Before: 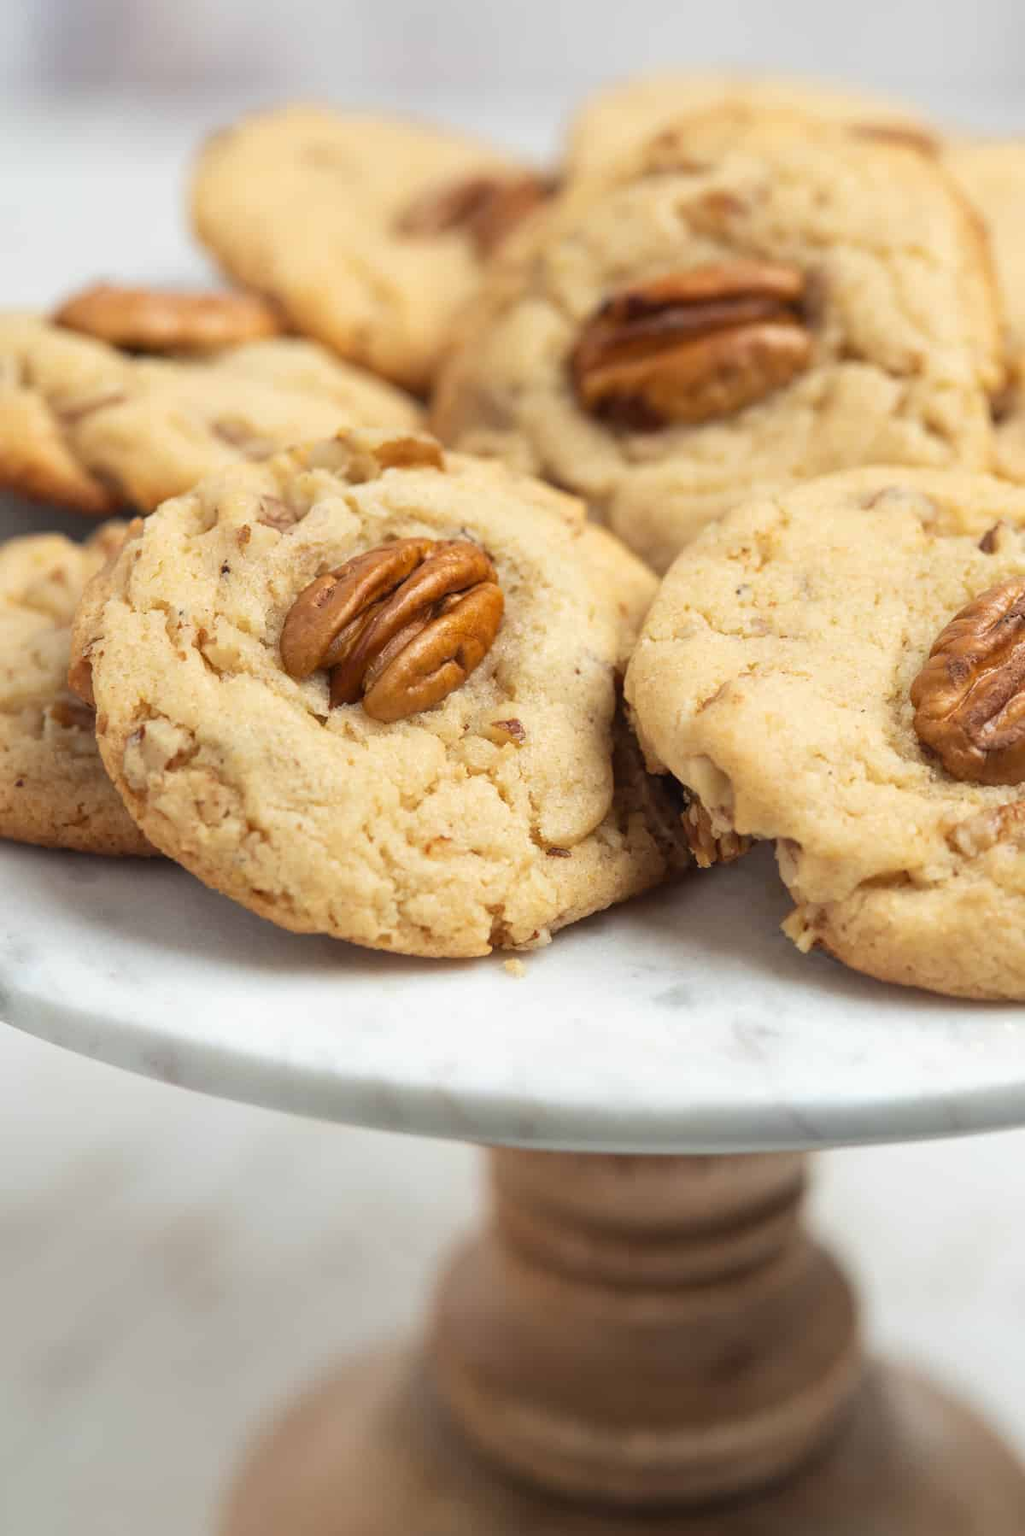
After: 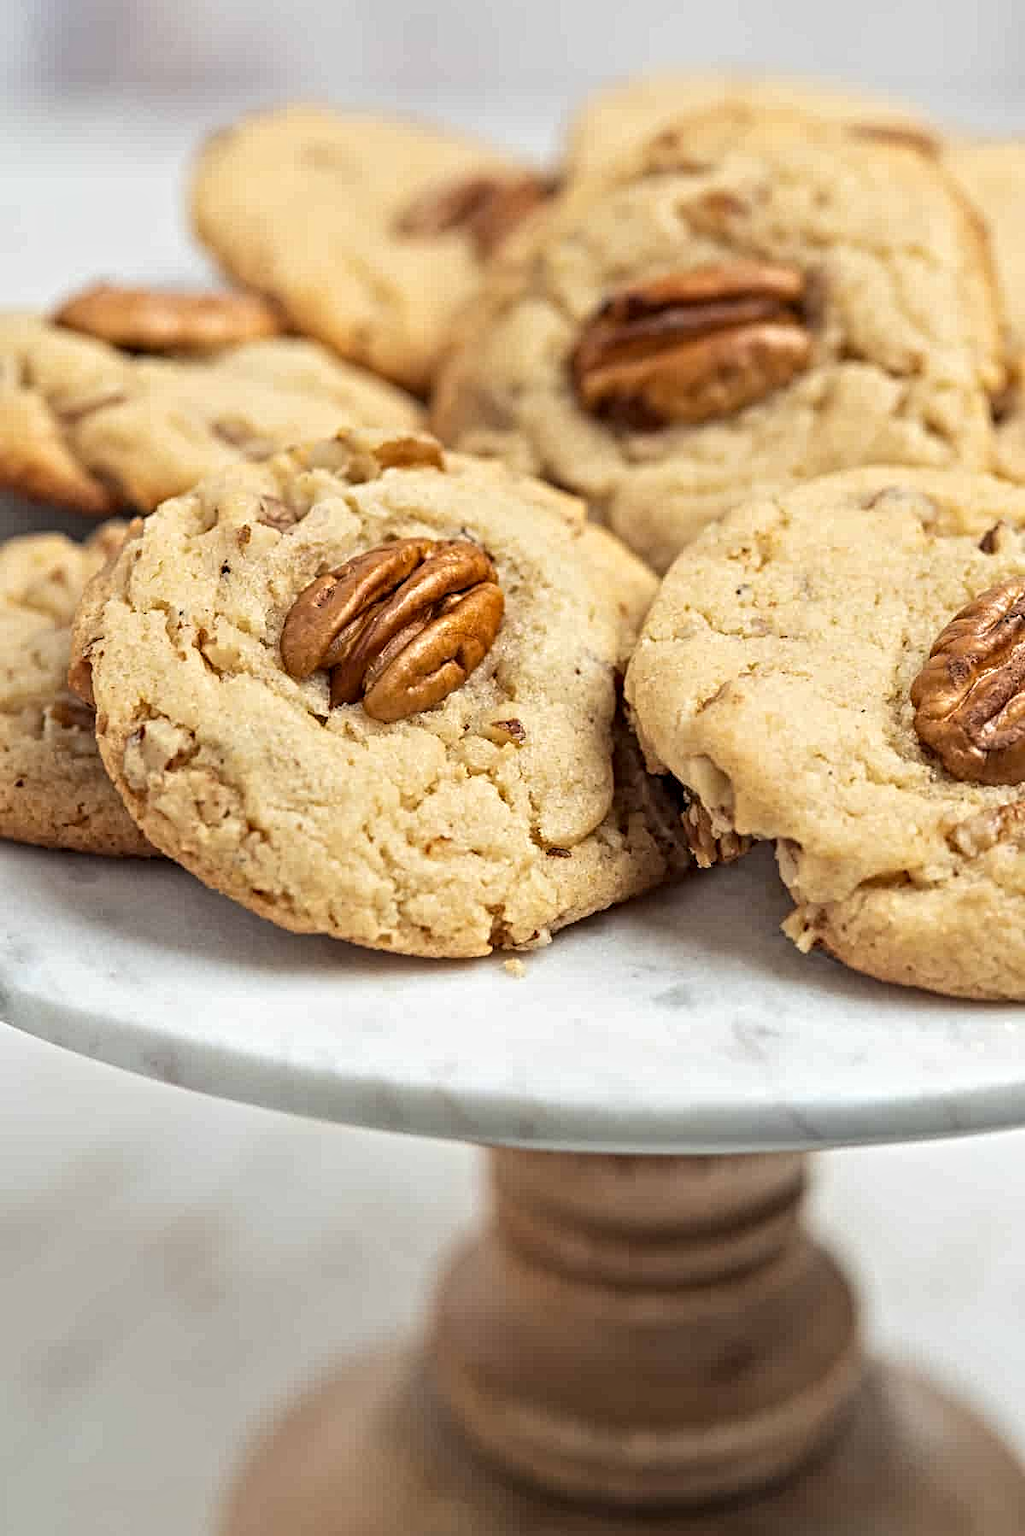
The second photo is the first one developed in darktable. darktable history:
exposure: black level correction 0.001, compensate exposure bias true, compensate highlight preservation false
contrast equalizer: octaves 7, y [[0.406, 0.494, 0.589, 0.753, 0.877, 0.999], [0.5 ×6], [0.5 ×6], [0 ×6], [0 ×6]], mix 0.521
